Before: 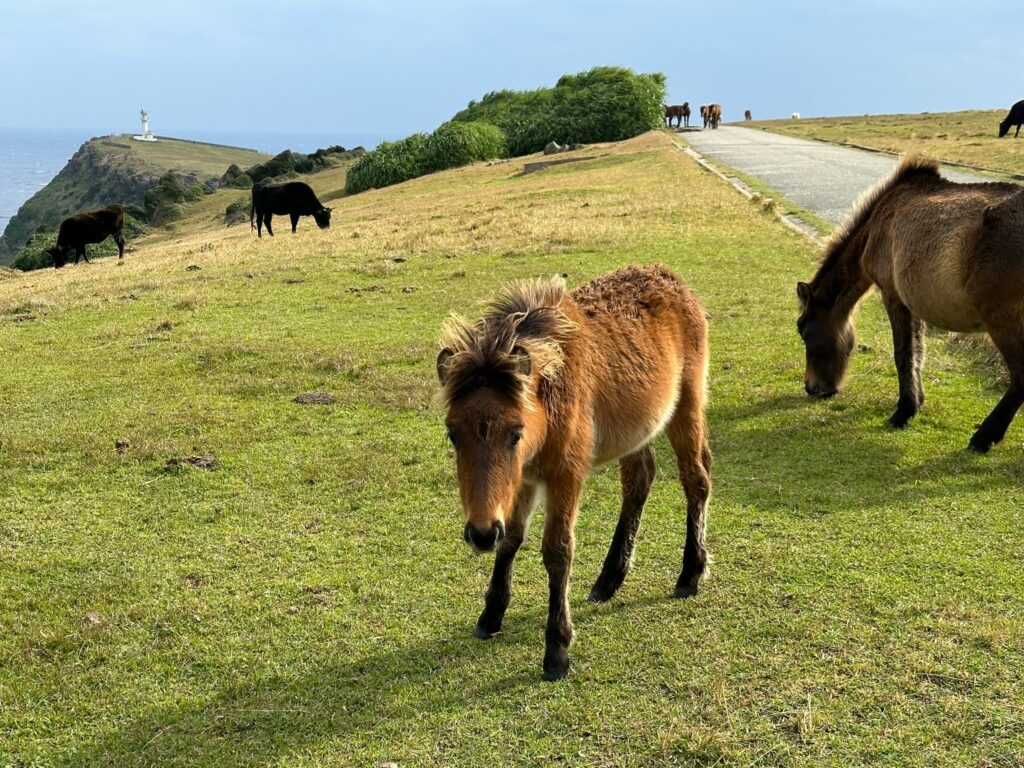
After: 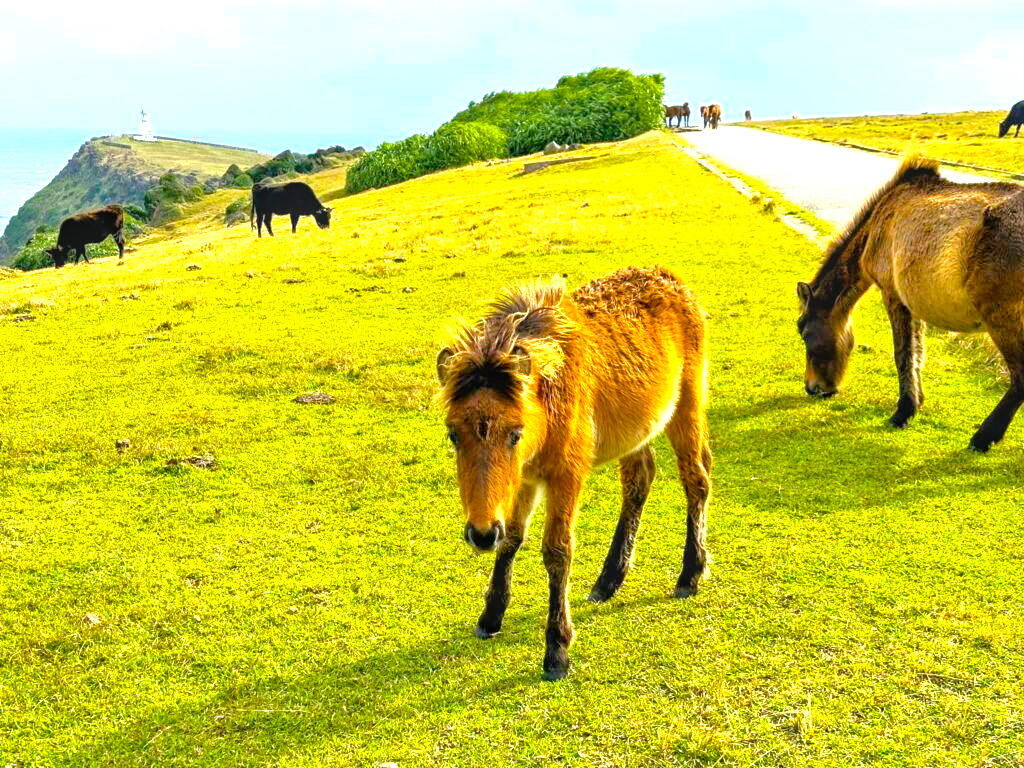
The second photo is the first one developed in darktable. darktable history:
exposure: exposure 0.587 EV, compensate highlight preservation false
contrast brightness saturation: contrast 0.084, saturation 0.021
local contrast: on, module defaults
color balance rgb: linear chroma grading › global chroma 23.229%, perceptual saturation grading › global saturation 30.663%, perceptual brilliance grading › global brilliance 17.522%
tone equalizer: -7 EV 0.152 EV, -6 EV 0.605 EV, -5 EV 1.15 EV, -4 EV 1.3 EV, -3 EV 1.16 EV, -2 EV 0.6 EV, -1 EV 0.152 EV
